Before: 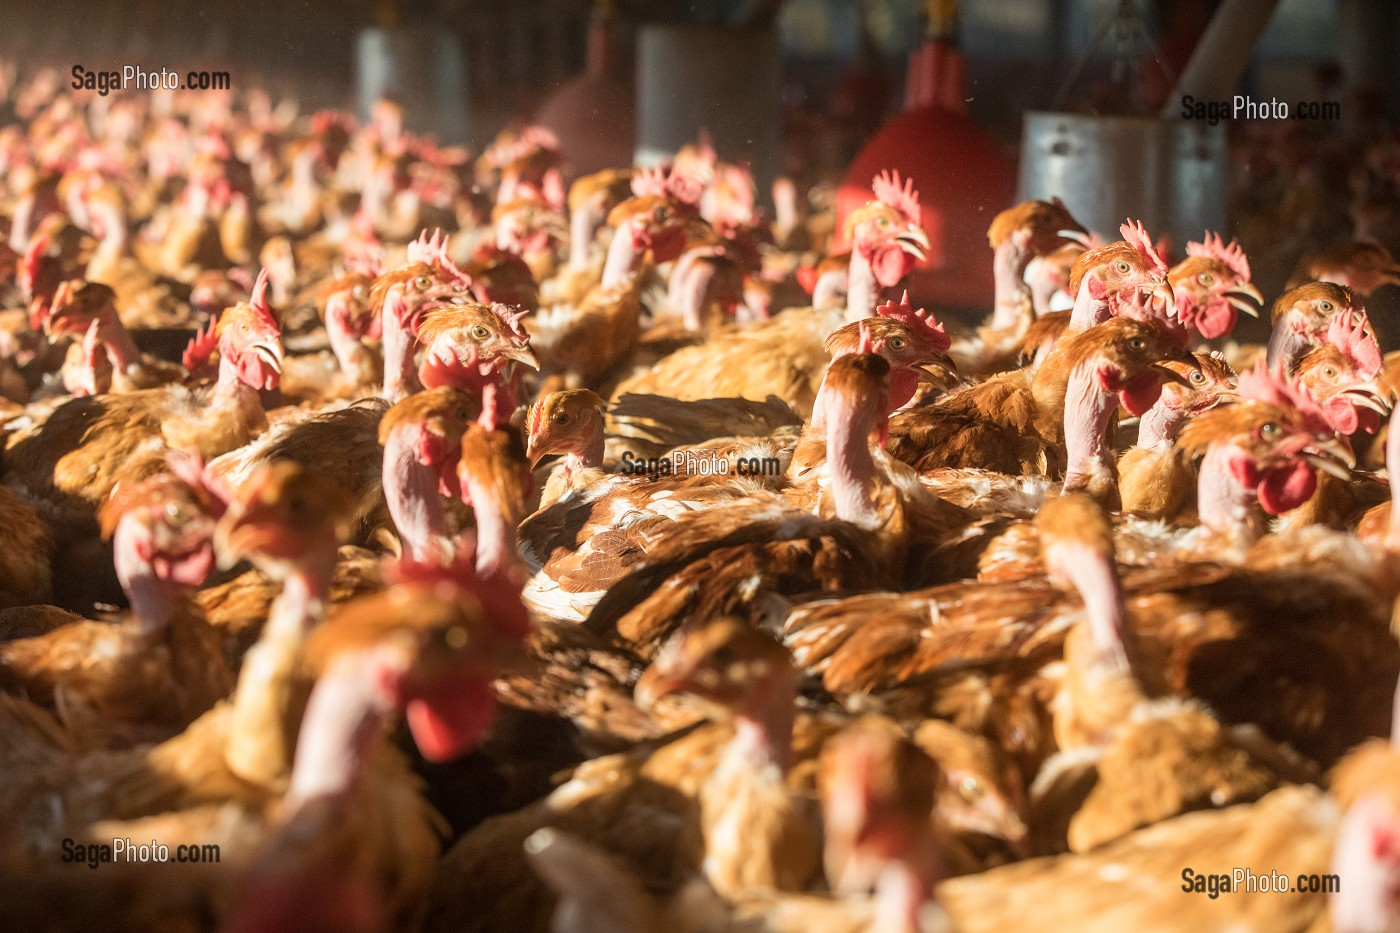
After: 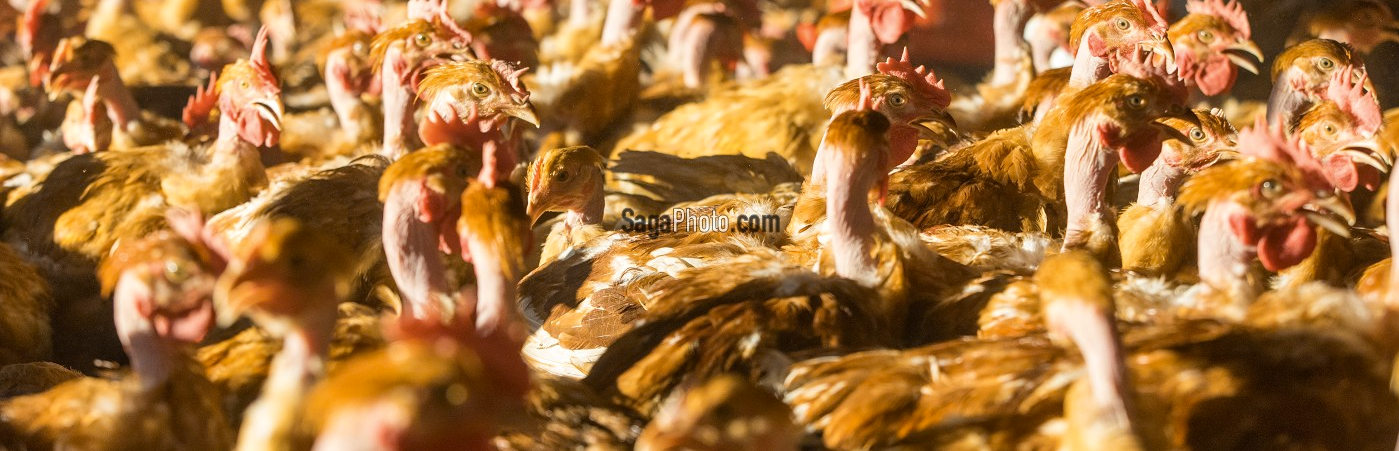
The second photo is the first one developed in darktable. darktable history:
shadows and highlights: white point adjustment 1, soften with gaussian
crop and rotate: top 26.056%, bottom 25.543%
color contrast: green-magenta contrast 0.85, blue-yellow contrast 1.25, unbound 0
